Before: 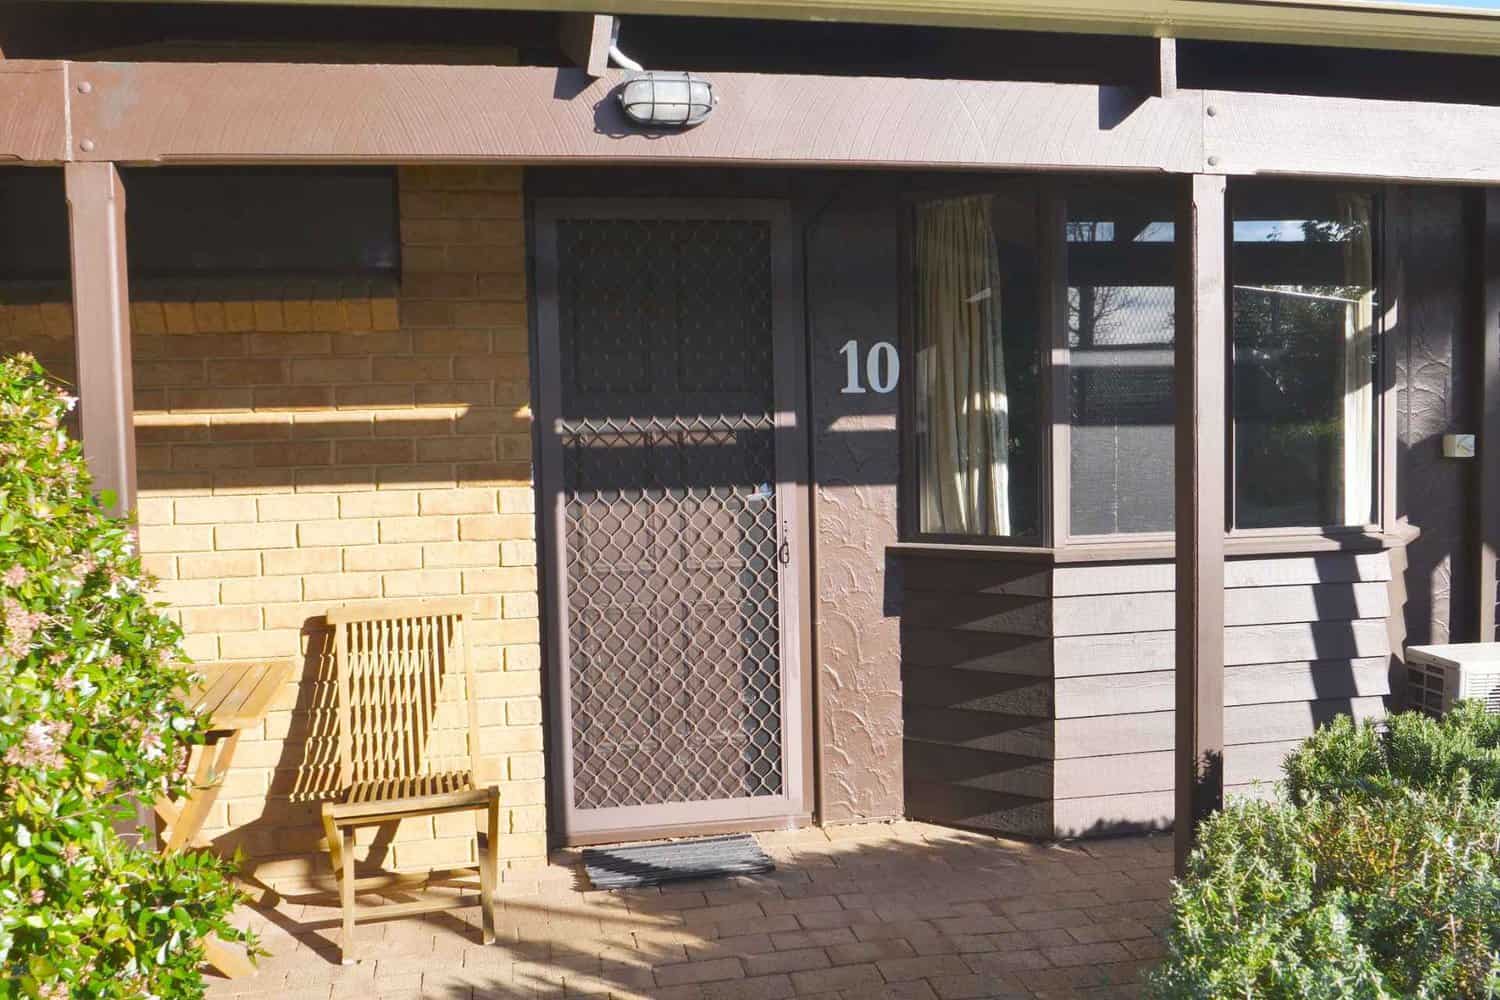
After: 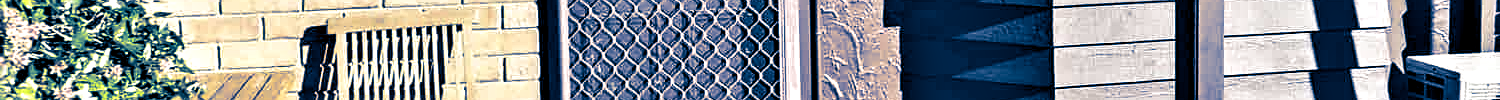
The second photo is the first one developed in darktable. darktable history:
sharpen: on, module defaults
local contrast: shadows 185%, detail 225%
crop and rotate: top 59.084%, bottom 30.916%
split-toning: shadows › hue 226.8°, shadows › saturation 1, highlights › saturation 0, balance -61.41
